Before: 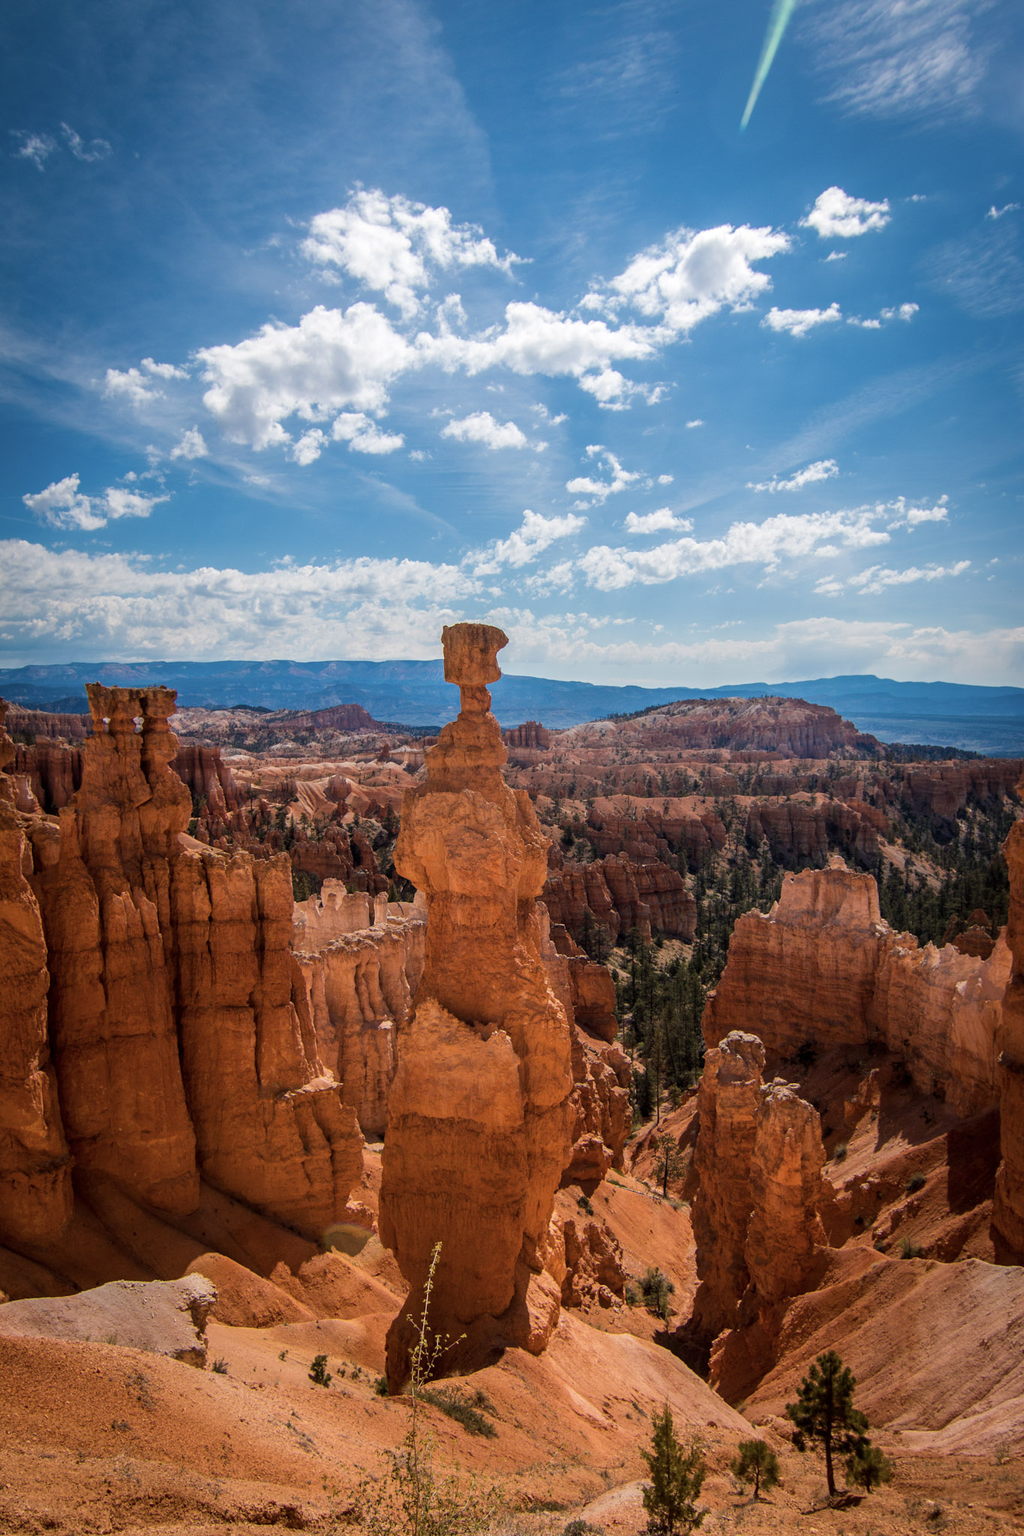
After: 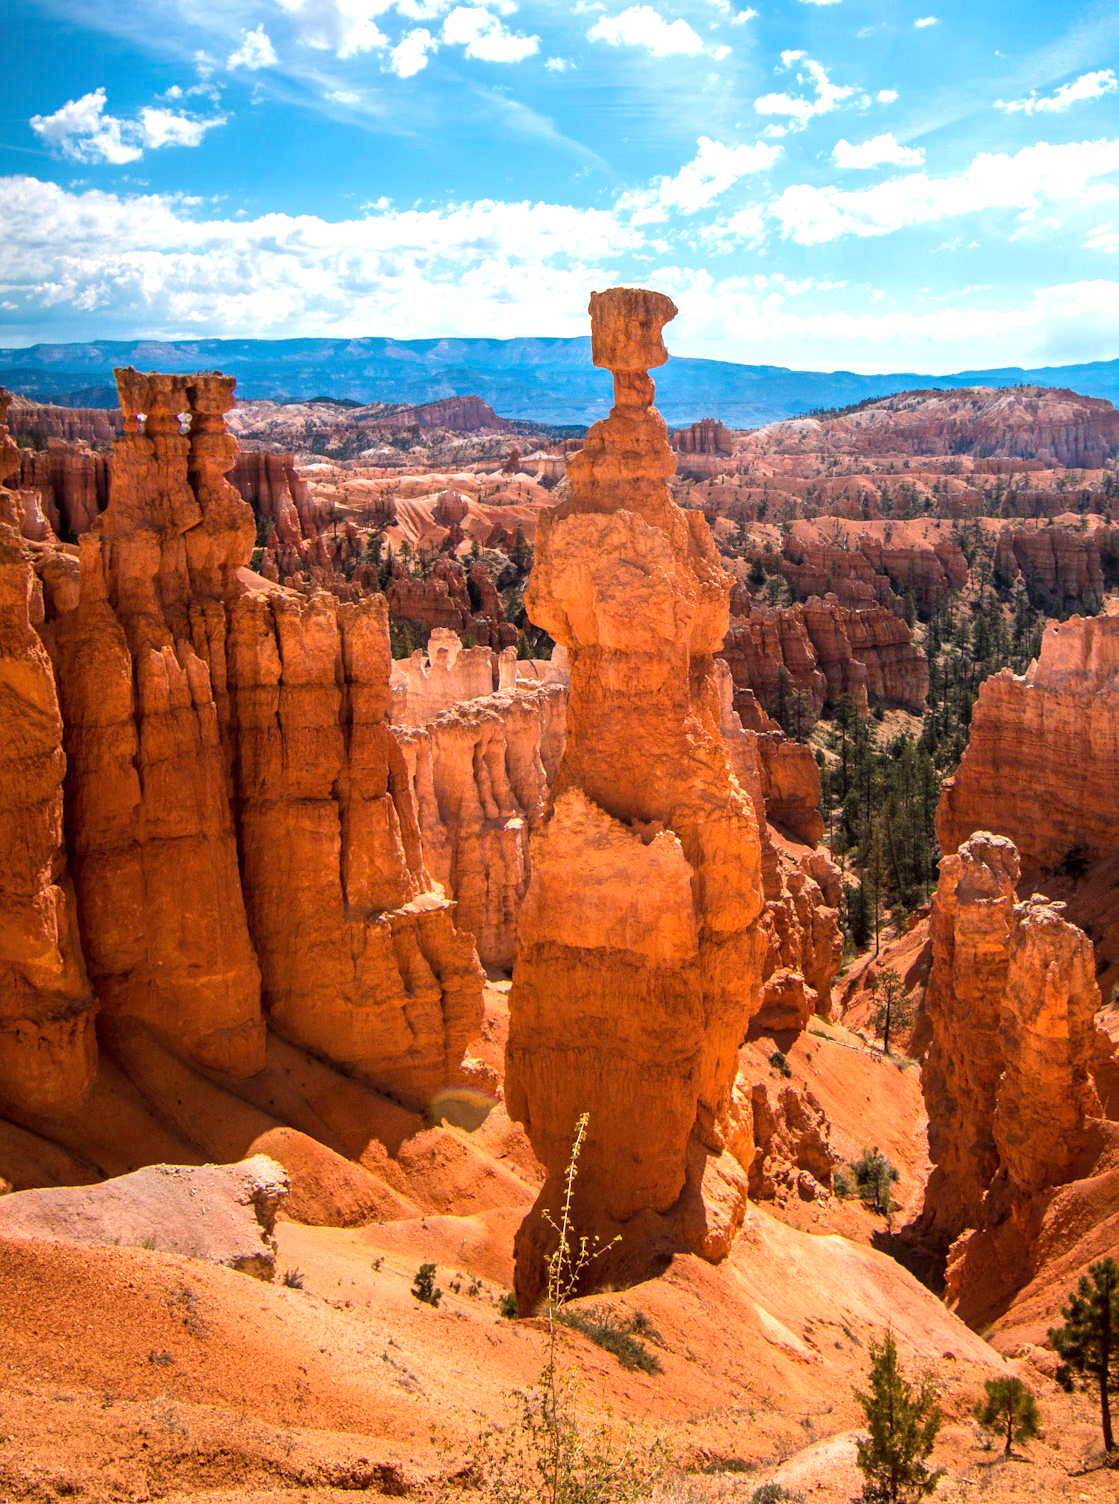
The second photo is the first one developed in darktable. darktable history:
crop: top 26.531%, right 17.959%
exposure: black level correction 0, exposure 0.9 EV, compensate highlight preservation false
